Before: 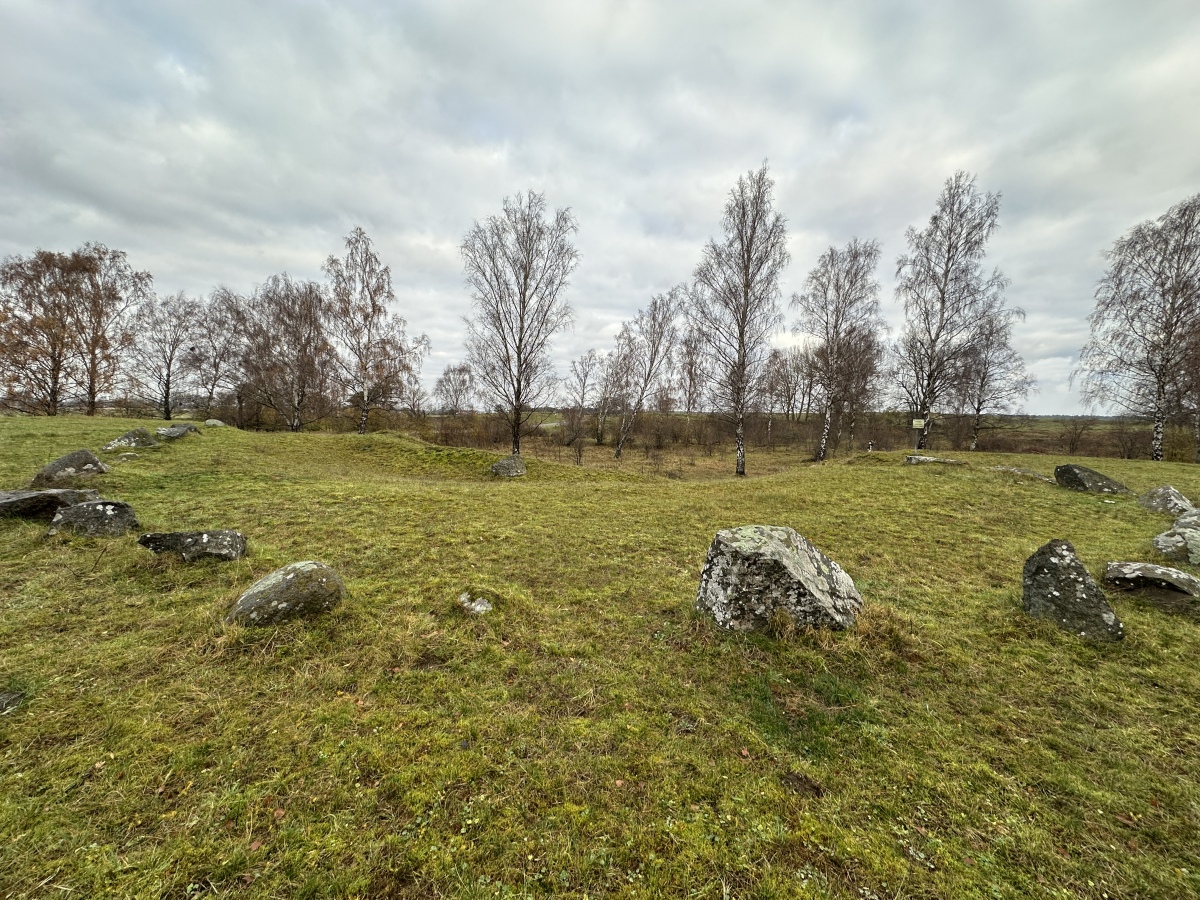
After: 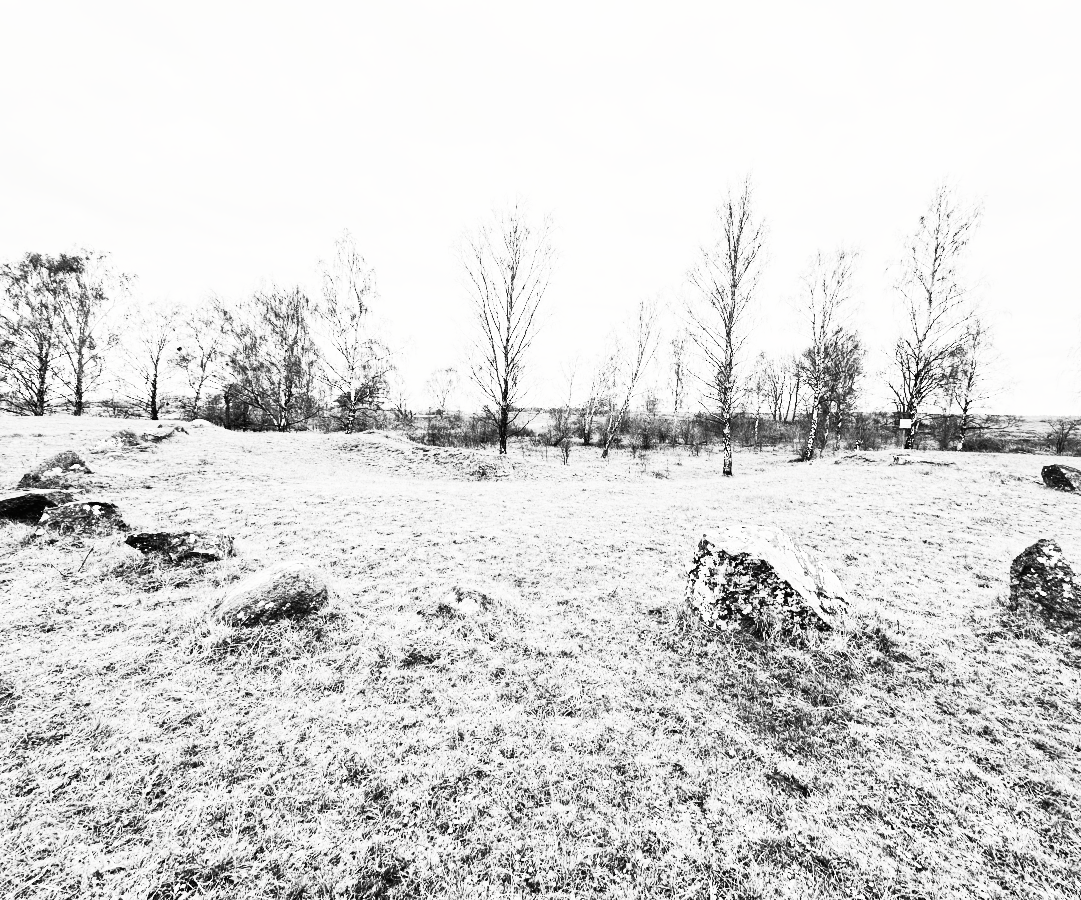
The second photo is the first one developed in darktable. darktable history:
crop and rotate: left 1.088%, right 8.807%
exposure: black level correction -0.005, exposure 0.622 EV, compensate highlight preservation false
filmic rgb: black relative exposure -7.65 EV, white relative exposure 4.56 EV, hardness 3.61, color science v6 (2022)
color zones: curves: ch1 [(0.077, 0.436) (0.25, 0.5) (0.75, 0.5)]
tone equalizer: -8 EV -0.417 EV, -7 EV -0.389 EV, -6 EV -0.333 EV, -5 EV -0.222 EV, -3 EV 0.222 EV, -2 EV 0.333 EV, -1 EV 0.389 EV, +0 EV 0.417 EV, edges refinement/feathering 500, mask exposure compensation -1.57 EV, preserve details no
tone curve: curves: ch0 [(0, 0.006) (0.046, 0.011) (0.13, 0.062) (0.338, 0.327) (0.494, 0.55) (0.728, 0.835) (1, 1)]; ch1 [(0, 0) (0.346, 0.324) (0.45, 0.431) (0.5, 0.5) (0.522, 0.517) (0.55, 0.57) (1, 1)]; ch2 [(0, 0) (0.453, 0.418) (0.5, 0.5) (0.526, 0.524) (0.554, 0.598) (0.622, 0.679) (0.707, 0.761) (1, 1)], color space Lab, independent channels, preserve colors none
contrast brightness saturation: contrast 0.53, brightness 0.47, saturation -1
